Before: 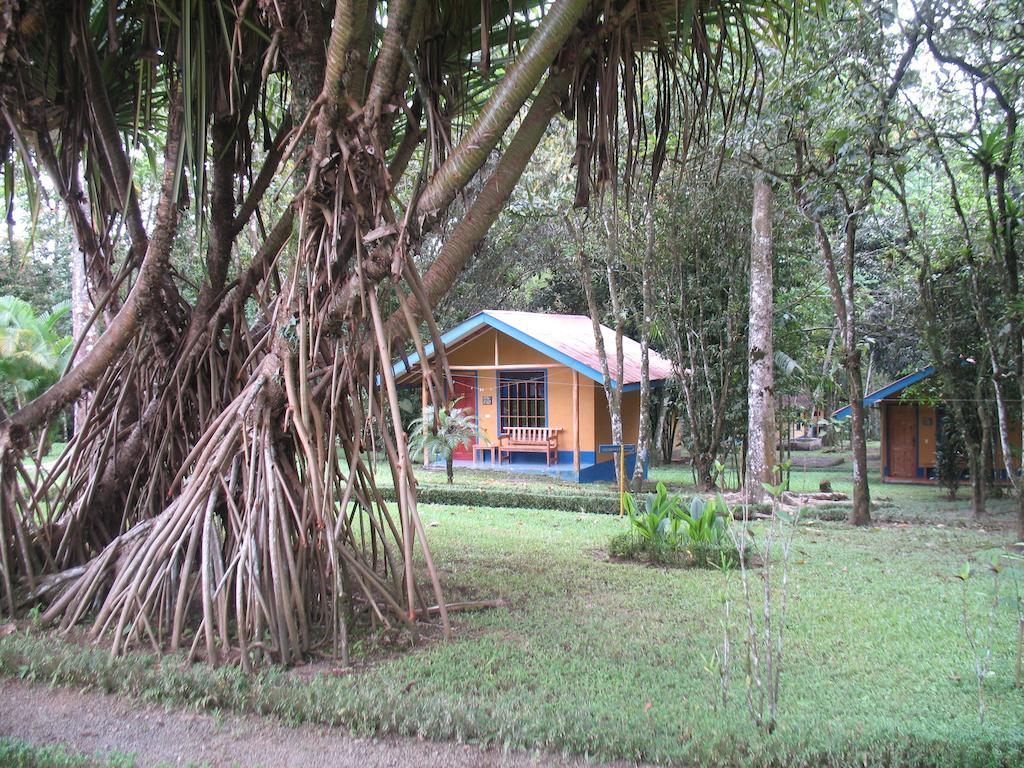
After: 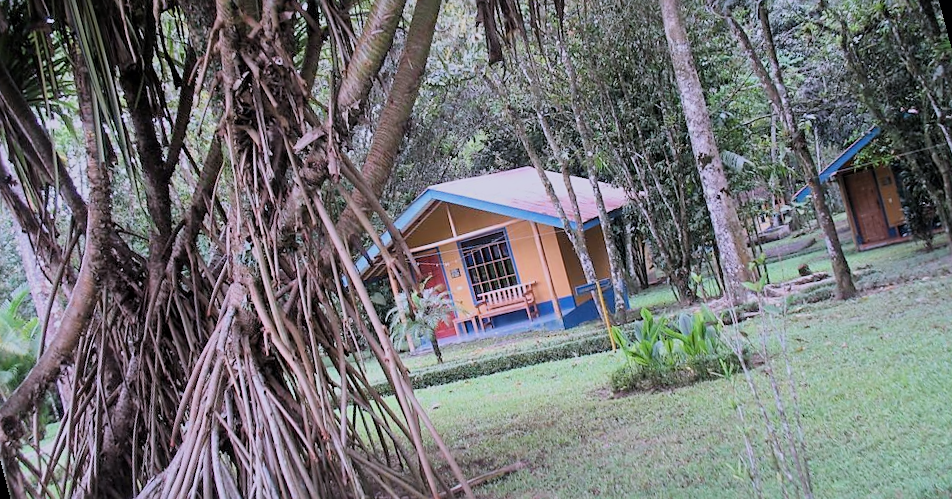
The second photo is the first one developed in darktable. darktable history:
local contrast: mode bilateral grid, contrast 20, coarseness 50, detail 120%, midtone range 0.2
filmic rgb: black relative exposure -7.15 EV, white relative exposure 5.36 EV, hardness 3.02, color science v6 (2022)
white balance: red 1.004, blue 1.096
sharpen: radius 1.864, amount 0.398, threshold 1.271
rotate and perspective: rotation -14.8°, crop left 0.1, crop right 0.903, crop top 0.25, crop bottom 0.748
